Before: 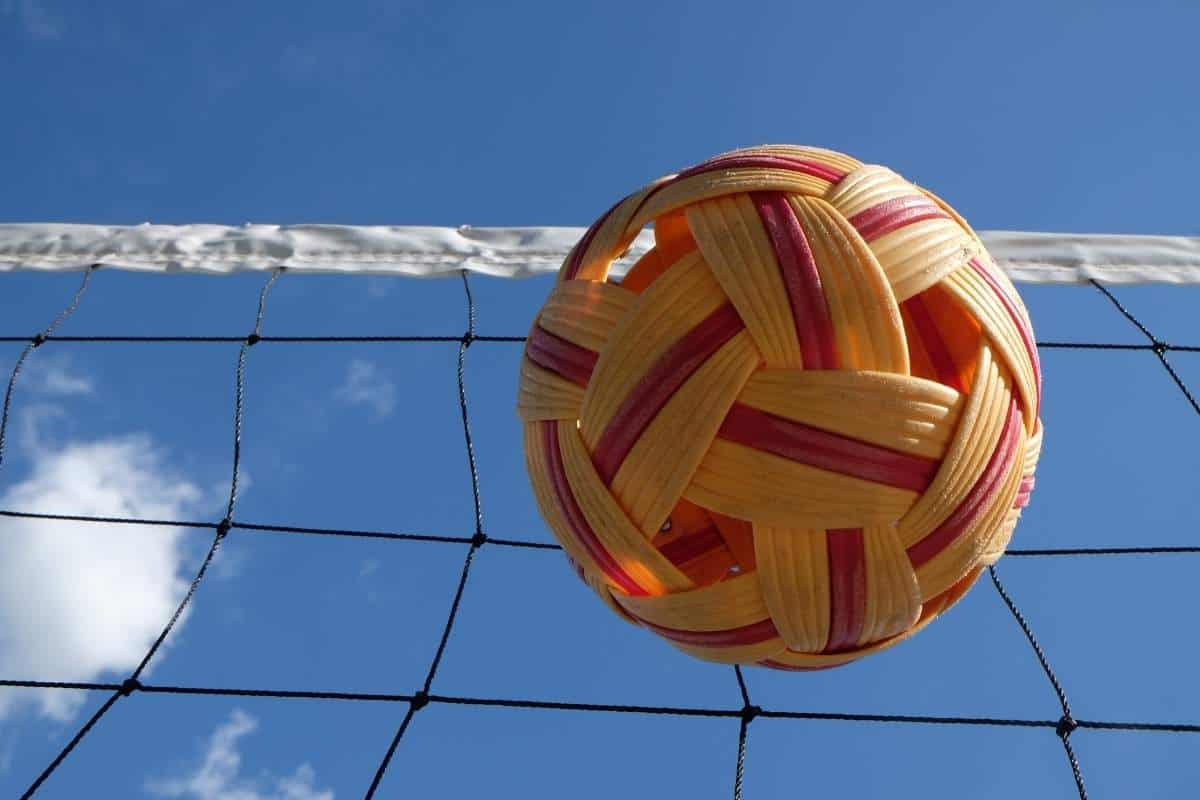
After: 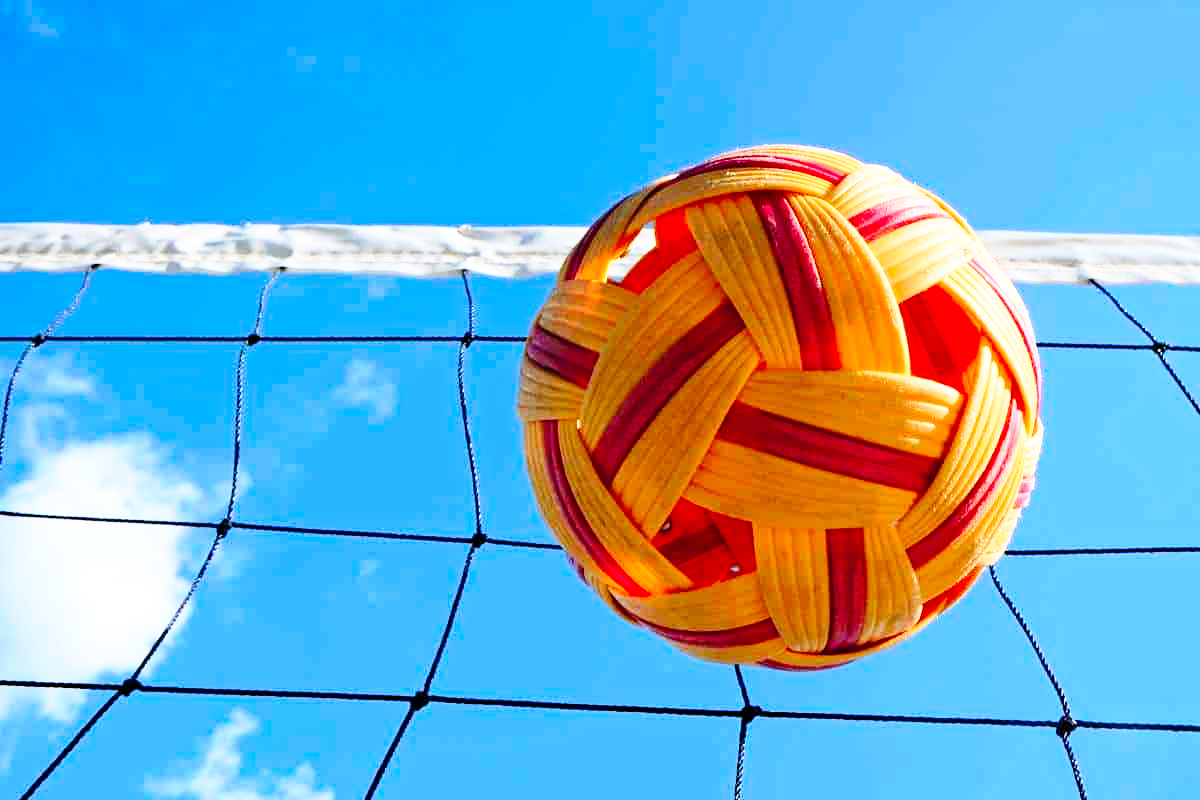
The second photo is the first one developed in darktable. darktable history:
haze removal: compatibility mode true, adaptive false
base curve: curves: ch0 [(0, 0) (0.028, 0.03) (0.121, 0.232) (0.46, 0.748) (0.859, 0.968) (1, 1)], preserve colors none
contrast brightness saturation: contrast 0.24, brightness 0.26, saturation 0.39
vibrance: vibrance 15%
